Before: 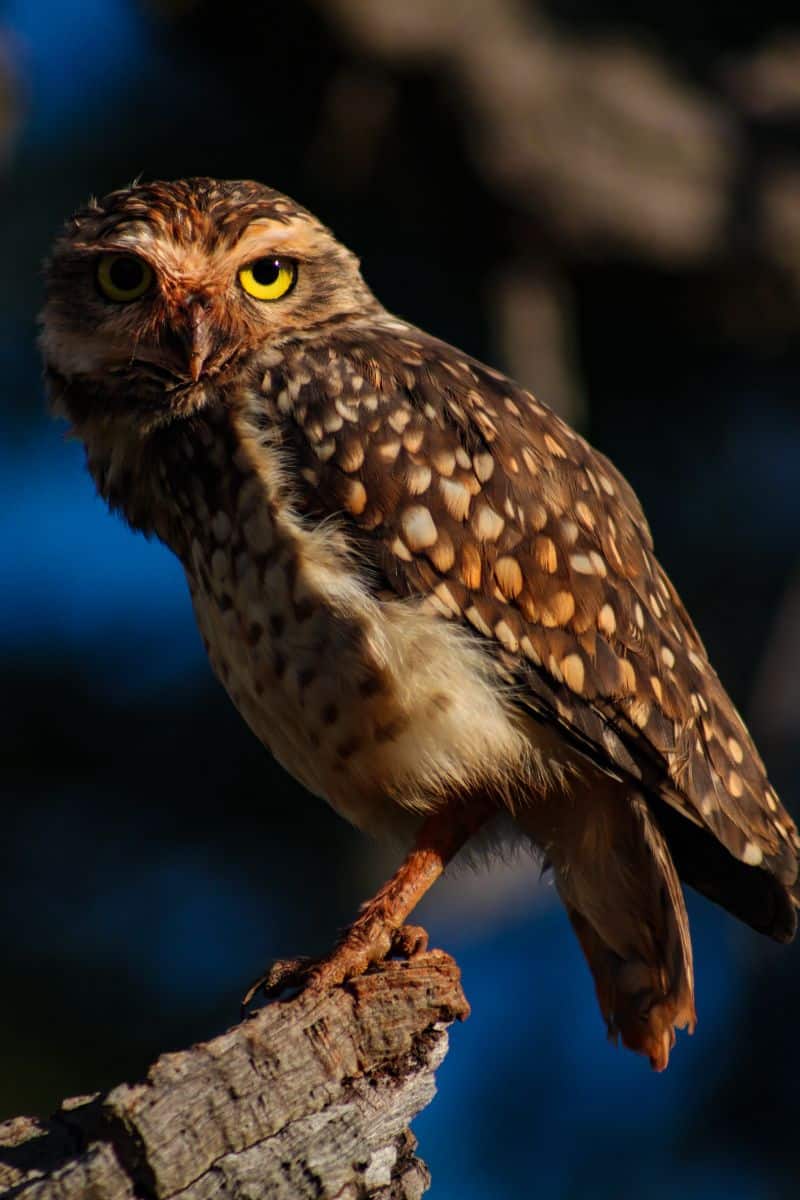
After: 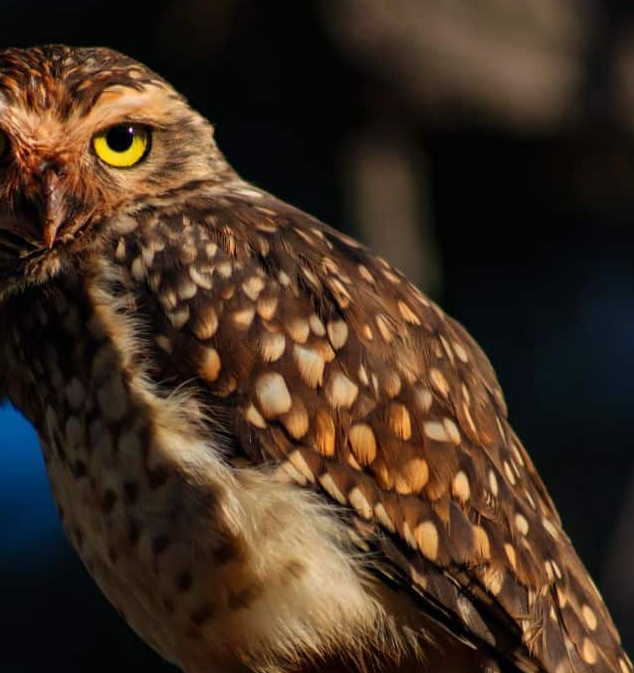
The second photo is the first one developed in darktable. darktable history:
crop: left 18.355%, top 11.105%, right 2.321%, bottom 32.787%
